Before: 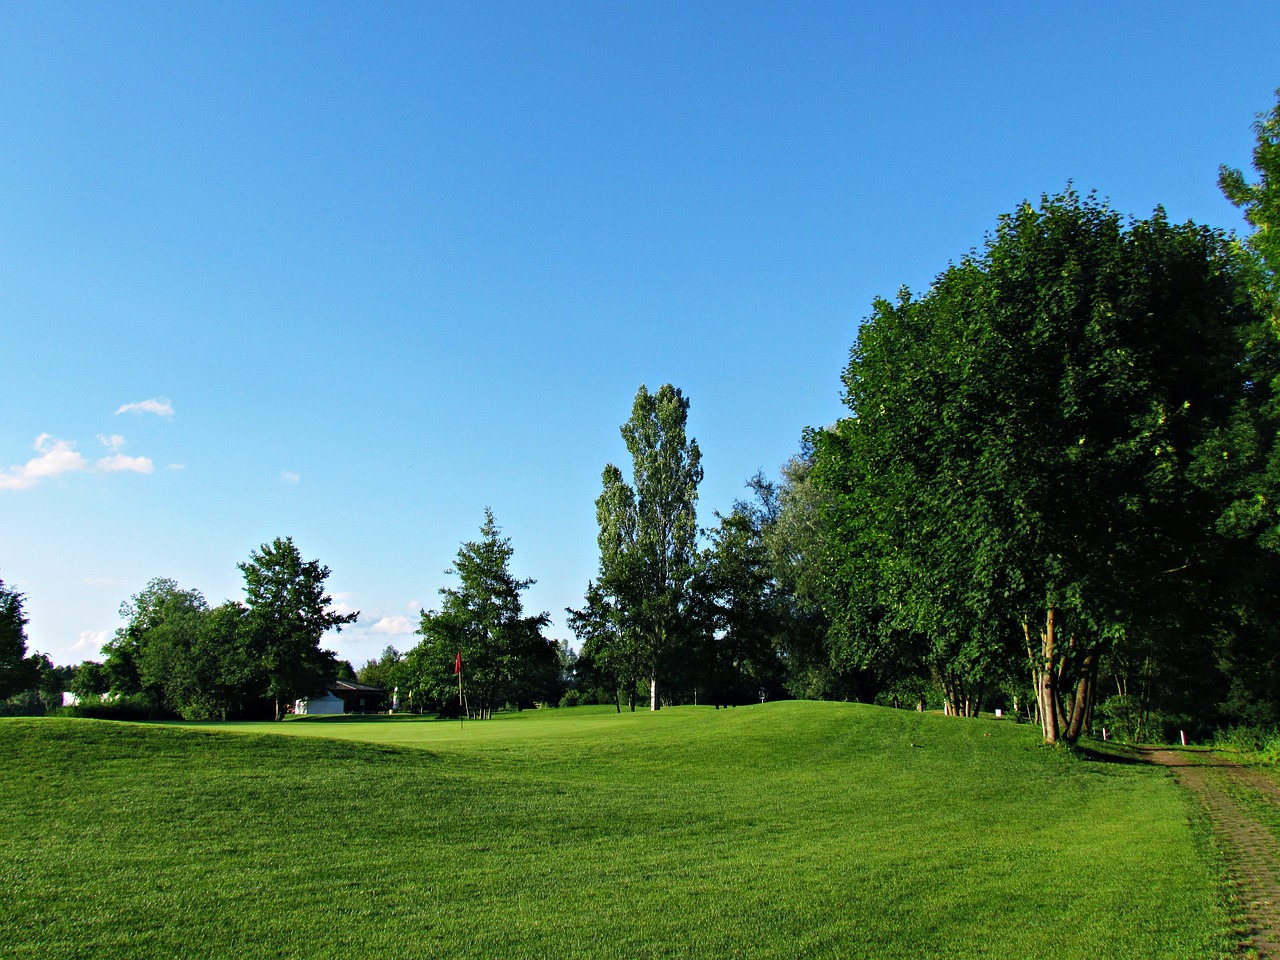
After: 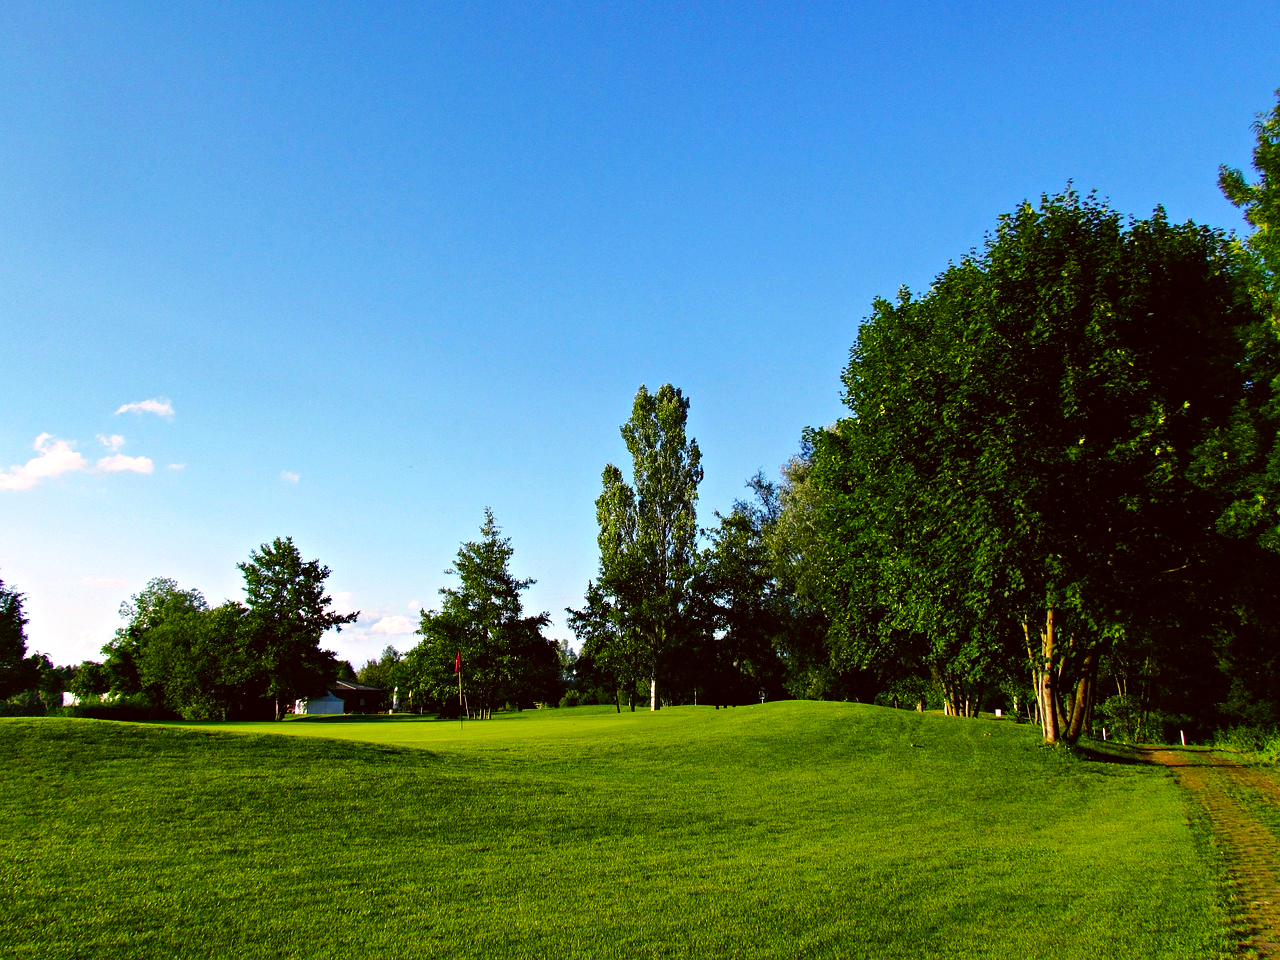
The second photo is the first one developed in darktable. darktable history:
color balance rgb: shadows lift › luminance -9.749%, perceptual saturation grading › global saturation 20%, perceptual saturation grading › highlights 3.543%, perceptual saturation grading › shadows 49.954%, perceptual brilliance grading › highlights 6.174%, perceptual brilliance grading › mid-tones 16.703%, perceptual brilliance grading › shadows -5.125%, global vibrance 20%
color correction: highlights a* 6.68, highlights b* 7.66, shadows a* 5.8, shadows b* 6.99, saturation 0.924
shadows and highlights: radius 336.78, shadows 28.72, highlights color adjustment 0.746%, soften with gaussian
contrast brightness saturation: contrast 0.027, brightness -0.042
